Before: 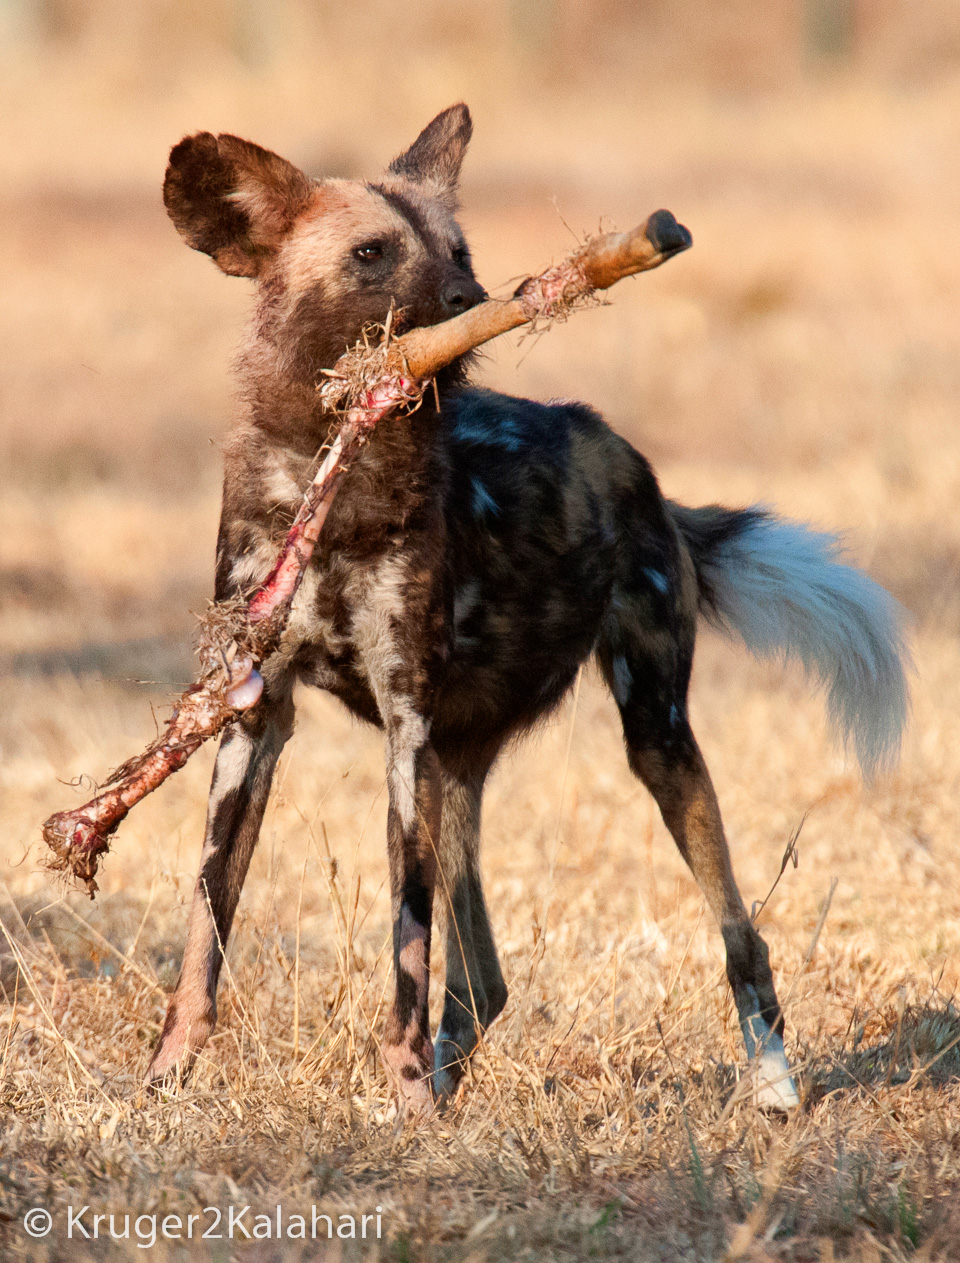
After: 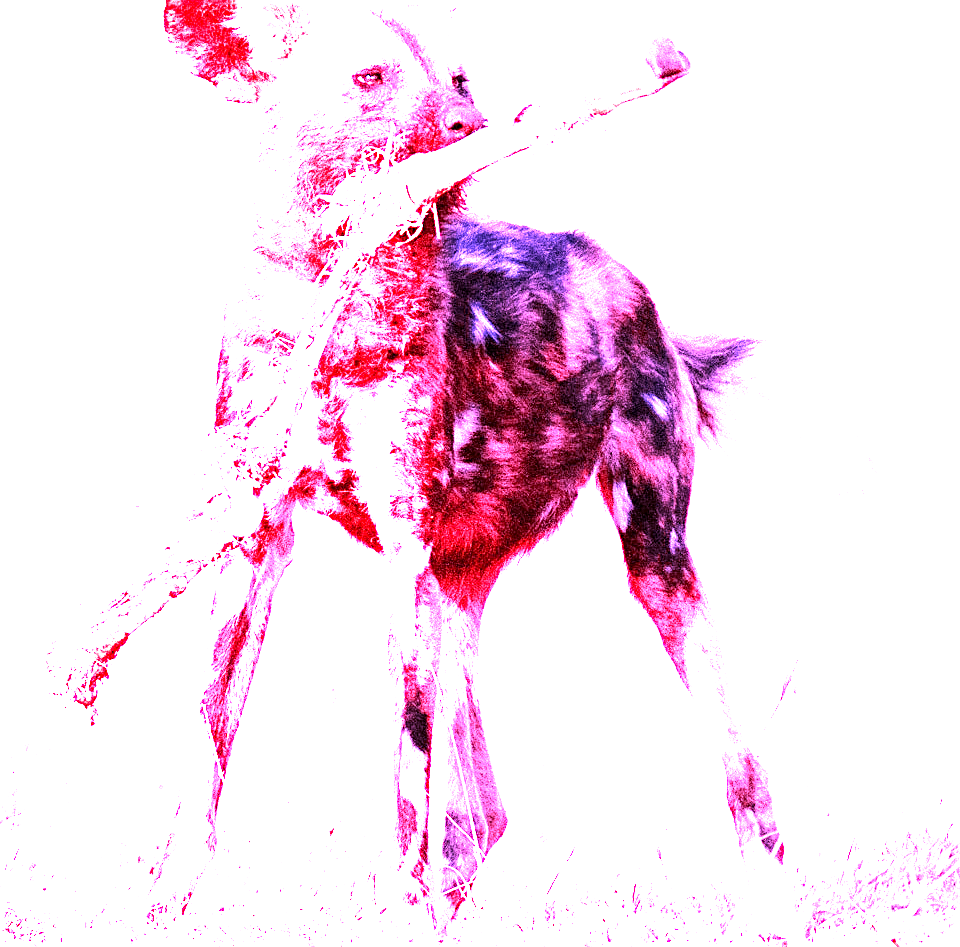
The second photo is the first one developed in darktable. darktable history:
color zones: curves: ch1 [(0.25, 0.61) (0.75, 0.248)]
crop: top 13.819%, bottom 11.169%
sharpen: amount 0.478
white balance: red 8, blue 8
color calibration: illuminant as shot in camera, x 0.358, y 0.373, temperature 4628.91 K
